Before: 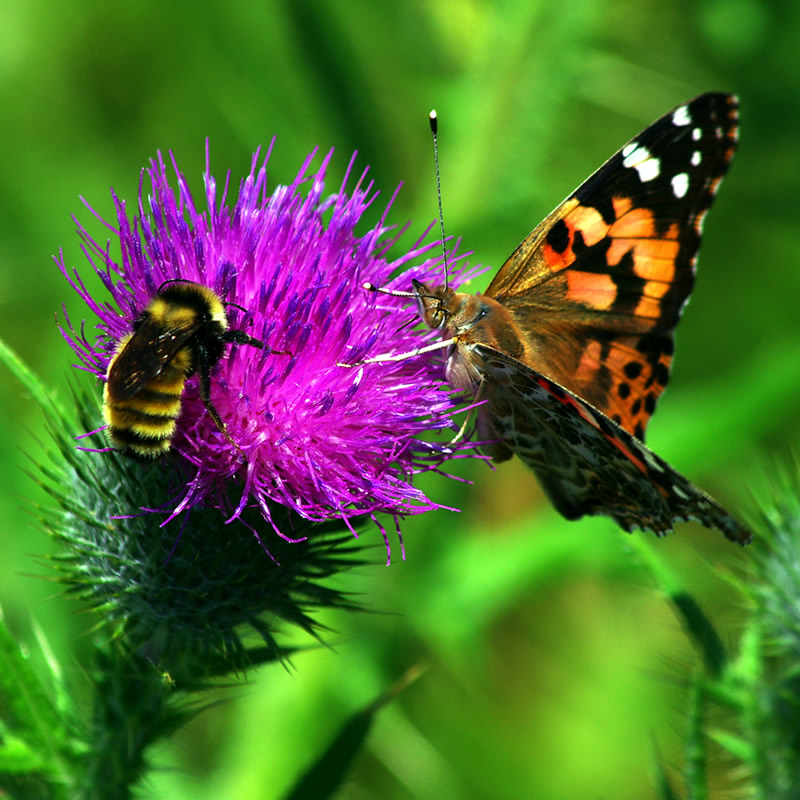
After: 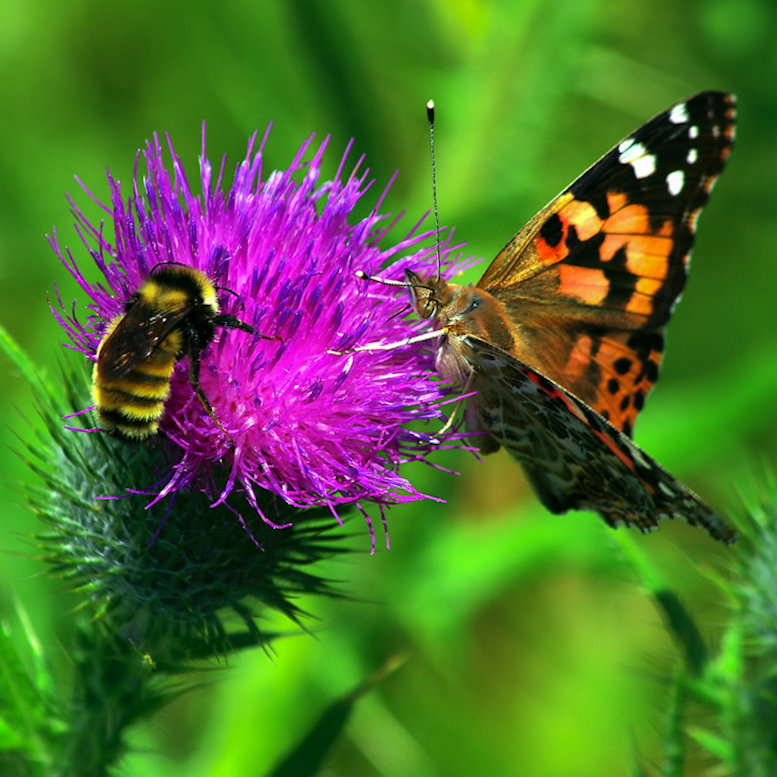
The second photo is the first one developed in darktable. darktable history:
crop and rotate: angle -1.69°
shadows and highlights: on, module defaults
